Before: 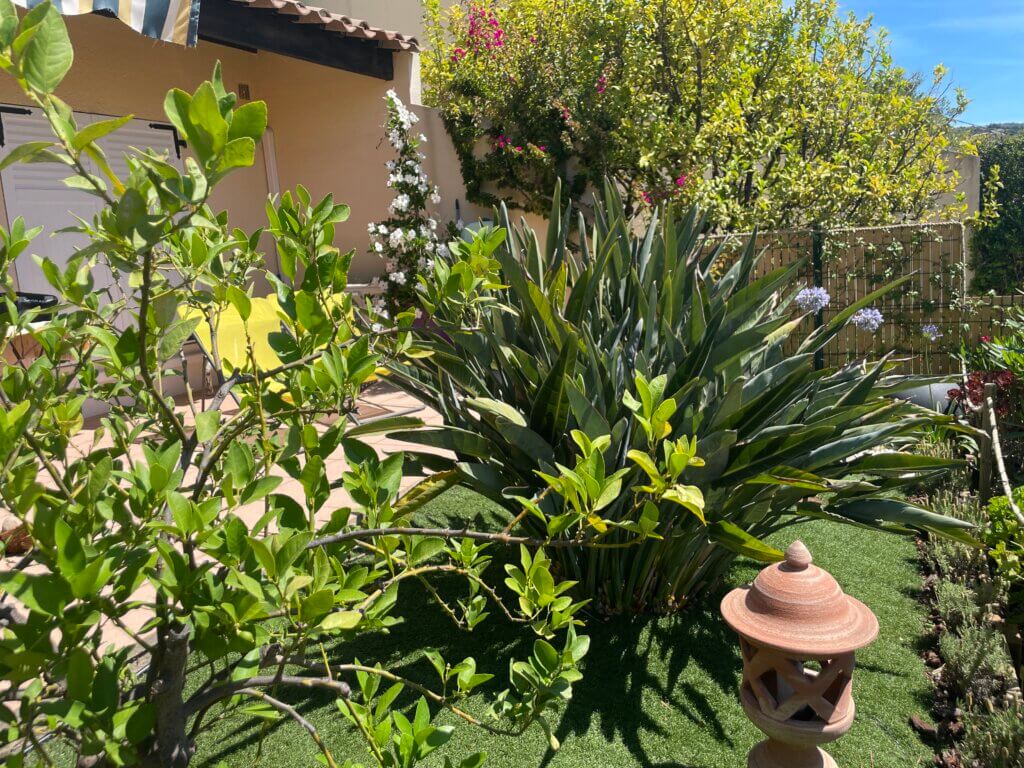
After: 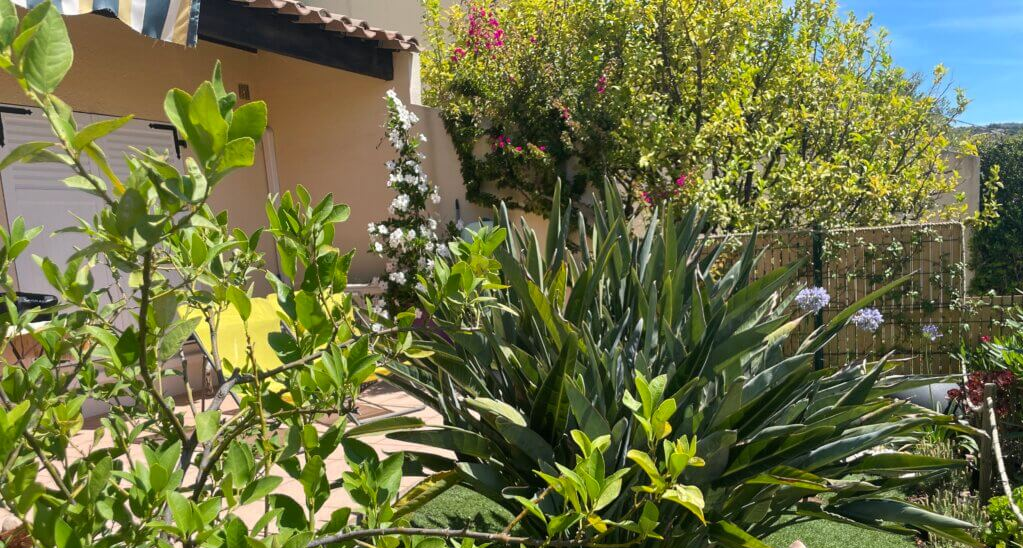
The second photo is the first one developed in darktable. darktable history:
crop: right 0%, bottom 28.645%
